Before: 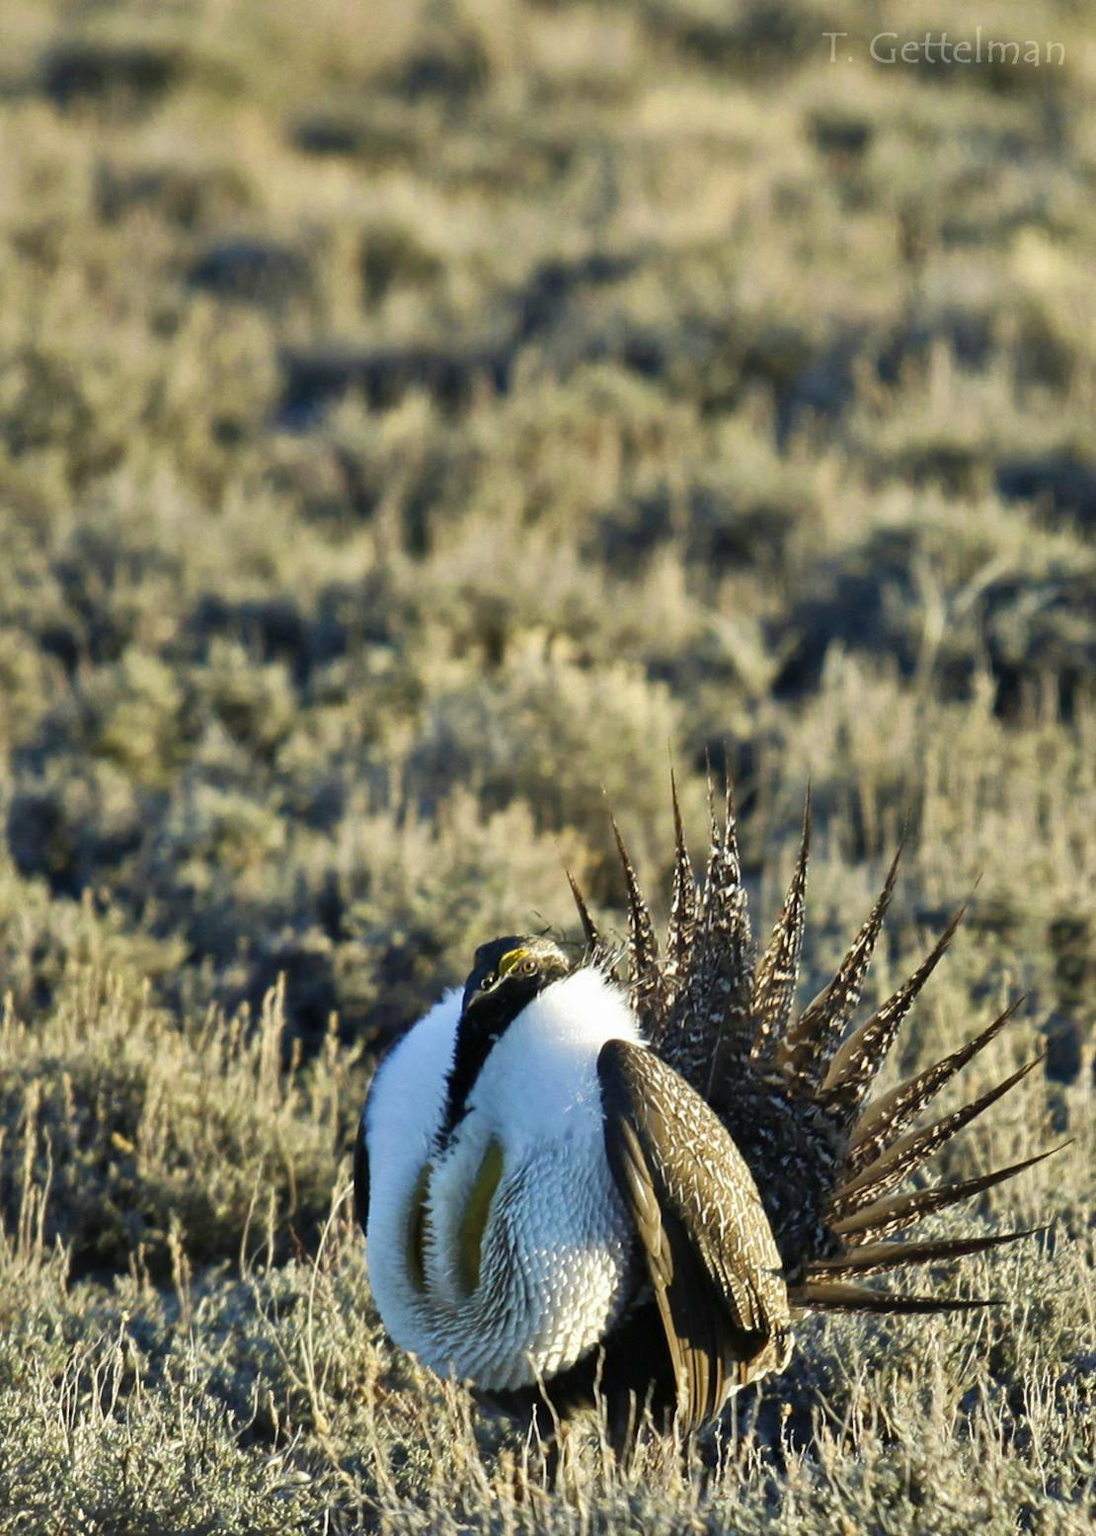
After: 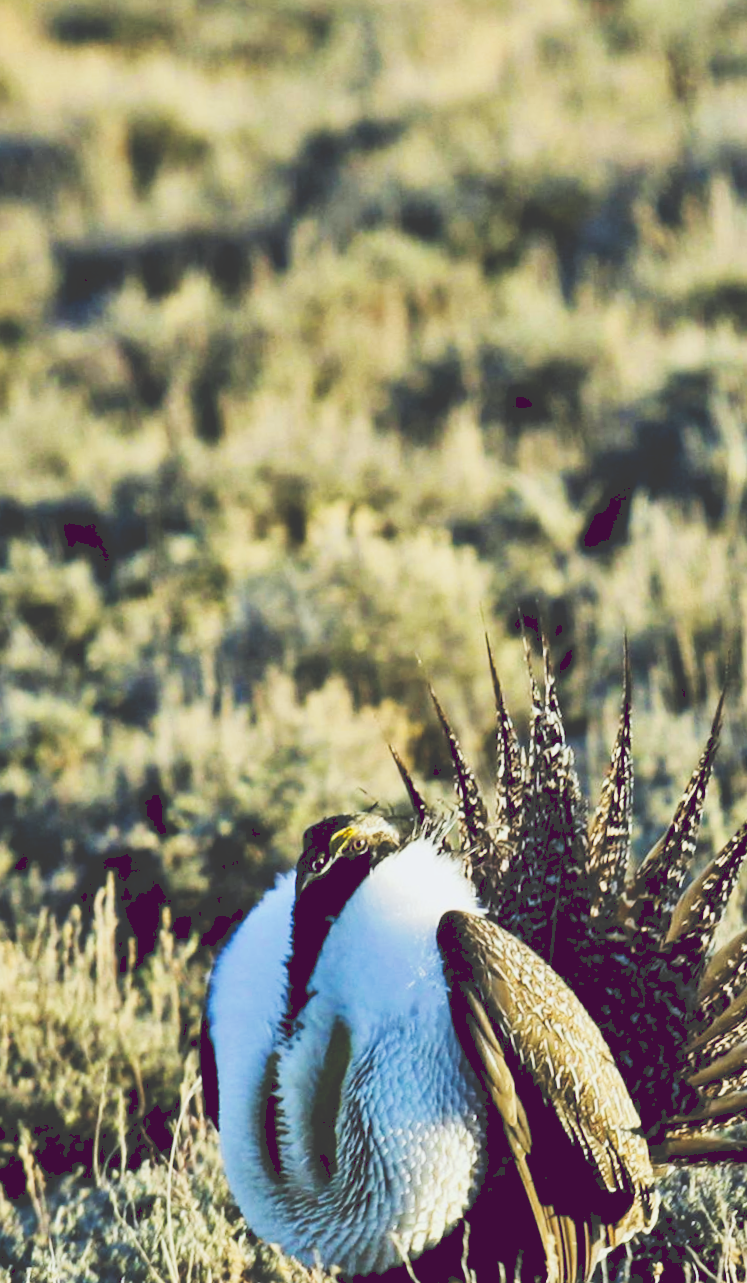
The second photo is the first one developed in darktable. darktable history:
rgb levels: preserve colors sum RGB, levels [[0.038, 0.433, 0.934], [0, 0.5, 1], [0, 0.5, 1]]
crop and rotate: left 17.732%, right 15.423%
rotate and perspective: rotation -5°, crop left 0.05, crop right 0.952, crop top 0.11, crop bottom 0.89
white balance: red 0.982, blue 1.018
tone equalizer: -8 EV -0.417 EV, -7 EV -0.389 EV, -6 EV -0.333 EV, -5 EV -0.222 EV, -3 EV 0.222 EV, -2 EV 0.333 EV, -1 EV 0.389 EV, +0 EV 0.417 EV, edges refinement/feathering 500, mask exposure compensation -1.57 EV, preserve details no
tone curve: curves: ch0 [(0, 0) (0.003, 0.235) (0.011, 0.235) (0.025, 0.235) (0.044, 0.235) (0.069, 0.235) (0.1, 0.237) (0.136, 0.239) (0.177, 0.243) (0.224, 0.256) (0.277, 0.287) (0.335, 0.329) (0.399, 0.391) (0.468, 0.476) (0.543, 0.574) (0.623, 0.683) (0.709, 0.778) (0.801, 0.869) (0.898, 0.924) (1, 1)], preserve colors none
filmic rgb: black relative exposure -11.35 EV, white relative exposure 3.22 EV, hardness 6.76, color science v6 (2022)
